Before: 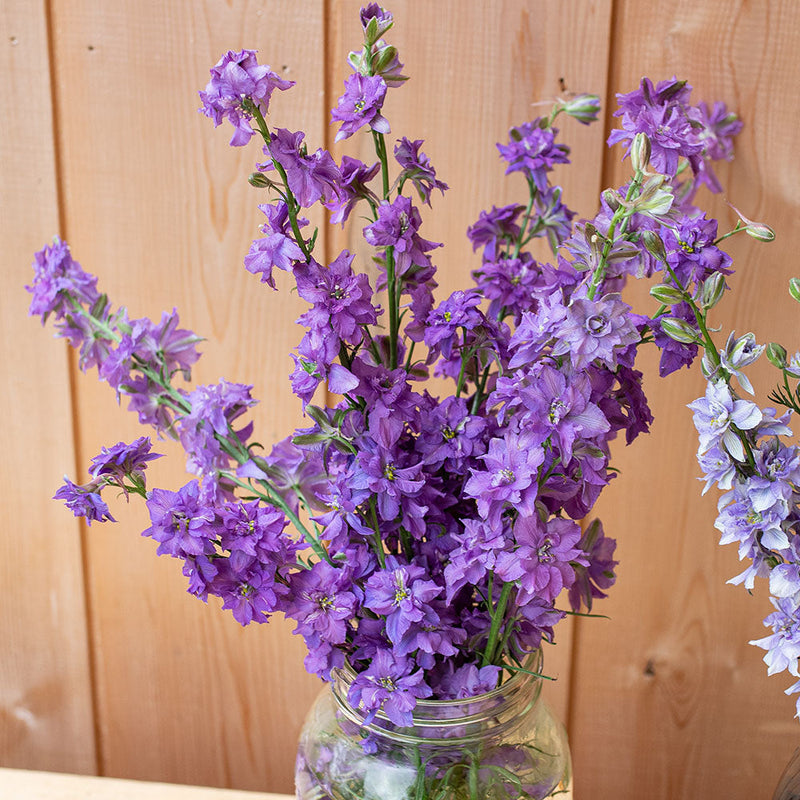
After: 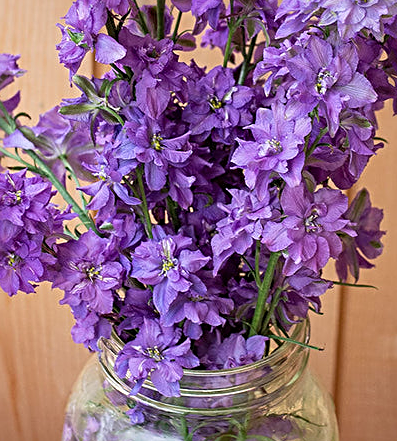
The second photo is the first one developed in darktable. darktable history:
sharpen: radius 3.09
crop: left 29.213%, top 41.301%, right 21.059%, bottom 3.462%
